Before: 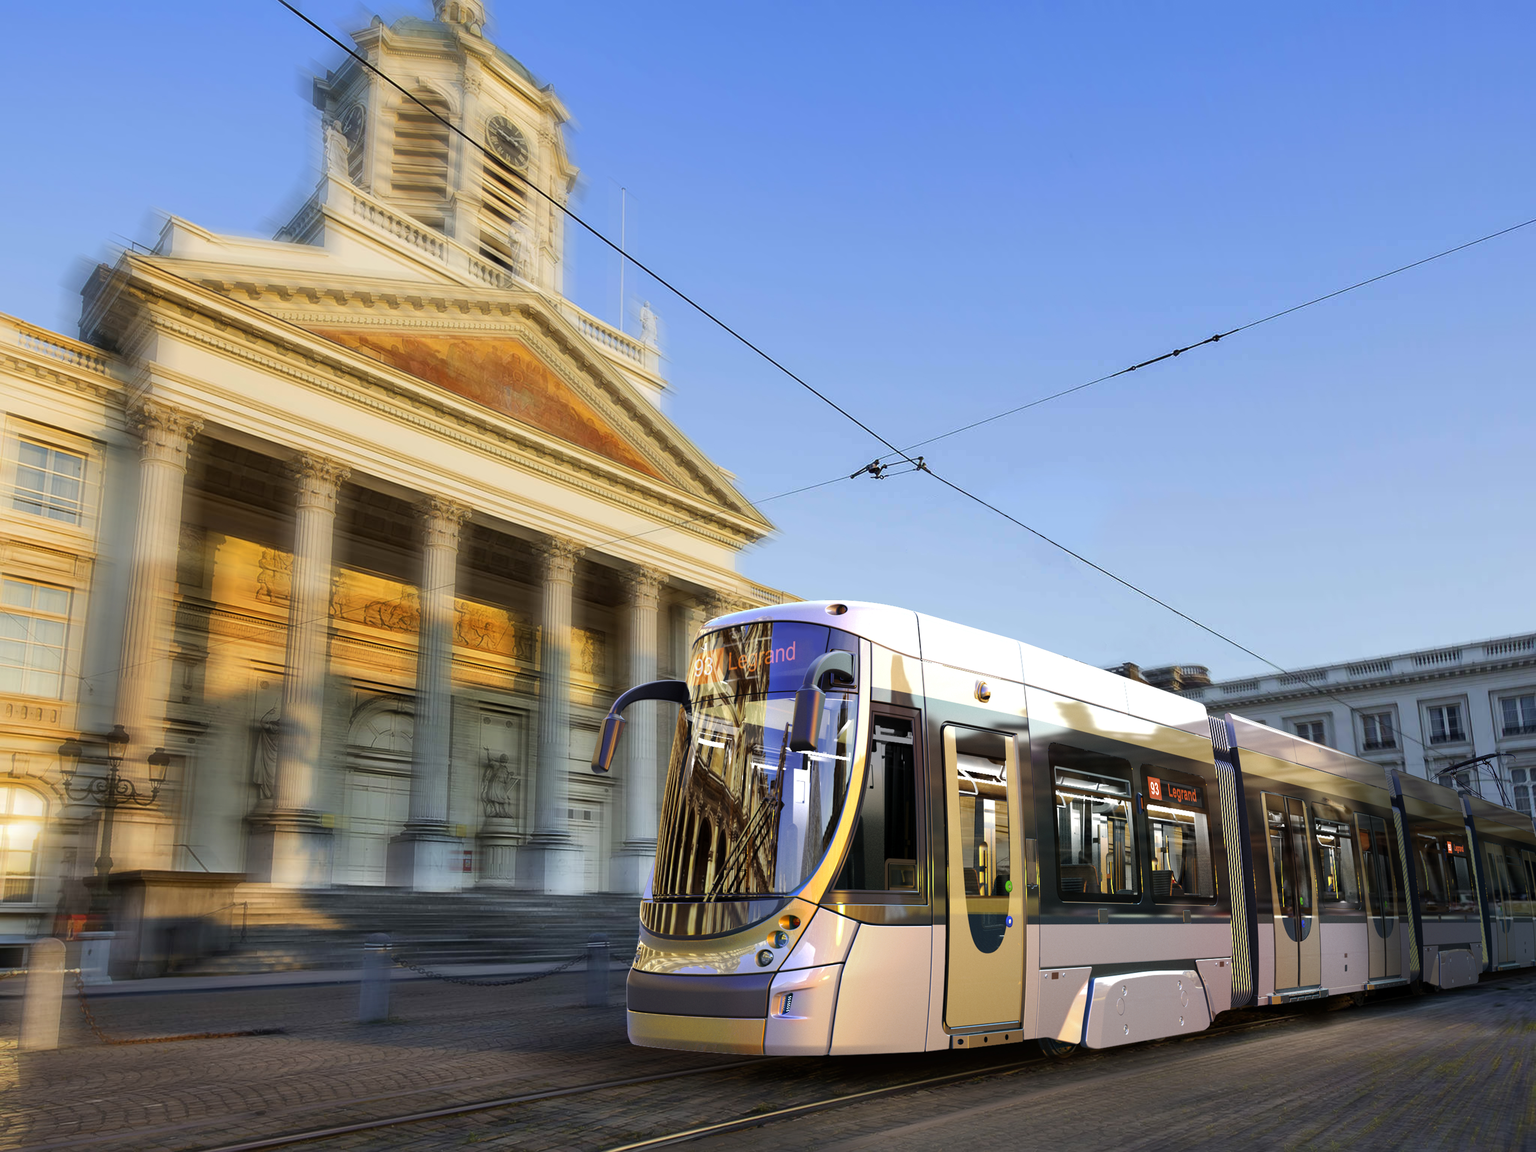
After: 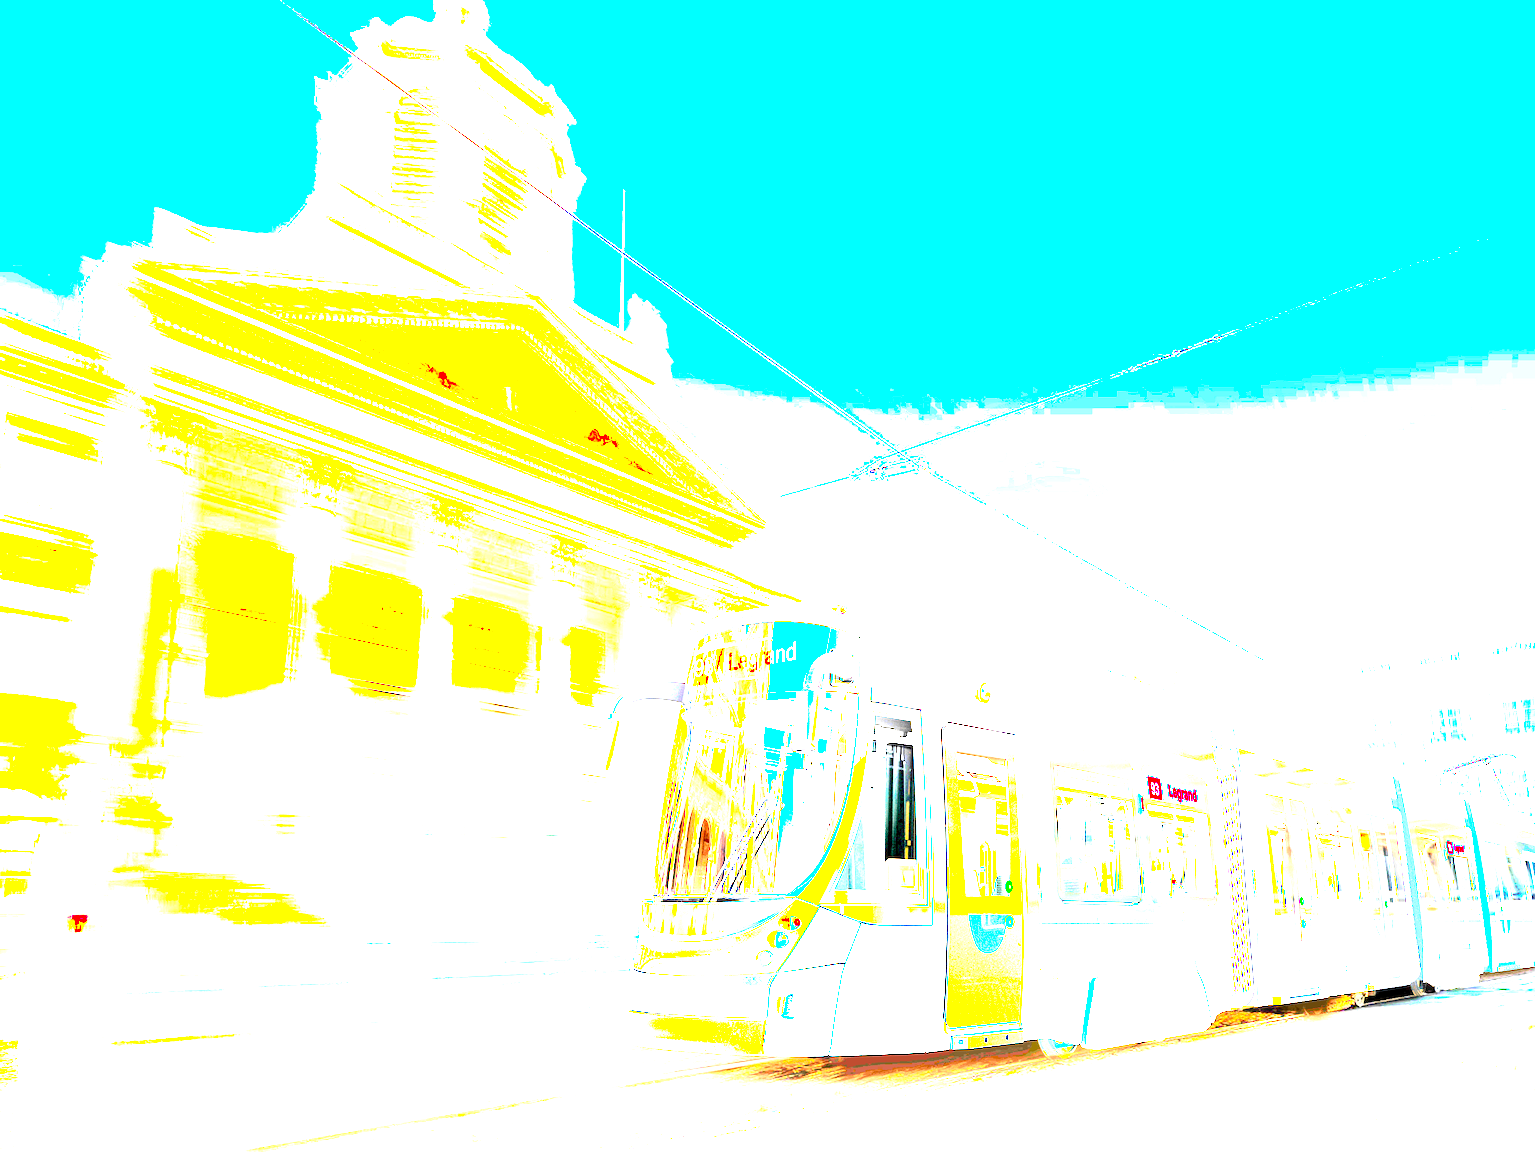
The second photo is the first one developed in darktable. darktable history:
tone curve: curves: ch0 [(0, 0) (0.003, 0.036) (0.011, 0.04) (0.025, 0.042) (0.044, 0.052) (0.069, 0.066) (0.1, 0.085) (0.136, 0.106) (0.177, 0.144) (0.224, 0.188) (0.277, 0.241) (0.335, 0.307) (0.399, 0.382) (0.468, 0.466) (0.543, 0.56) (0.623, 0.672) (0.709, 0.772) (0.801, 0.876) (0.898, 0.949) (1, 1)], color space Lab, independent channels, preserve colors none
exposure: exposure 7.918 EV, compensate exposure bias true, compensate highlight preservation false
